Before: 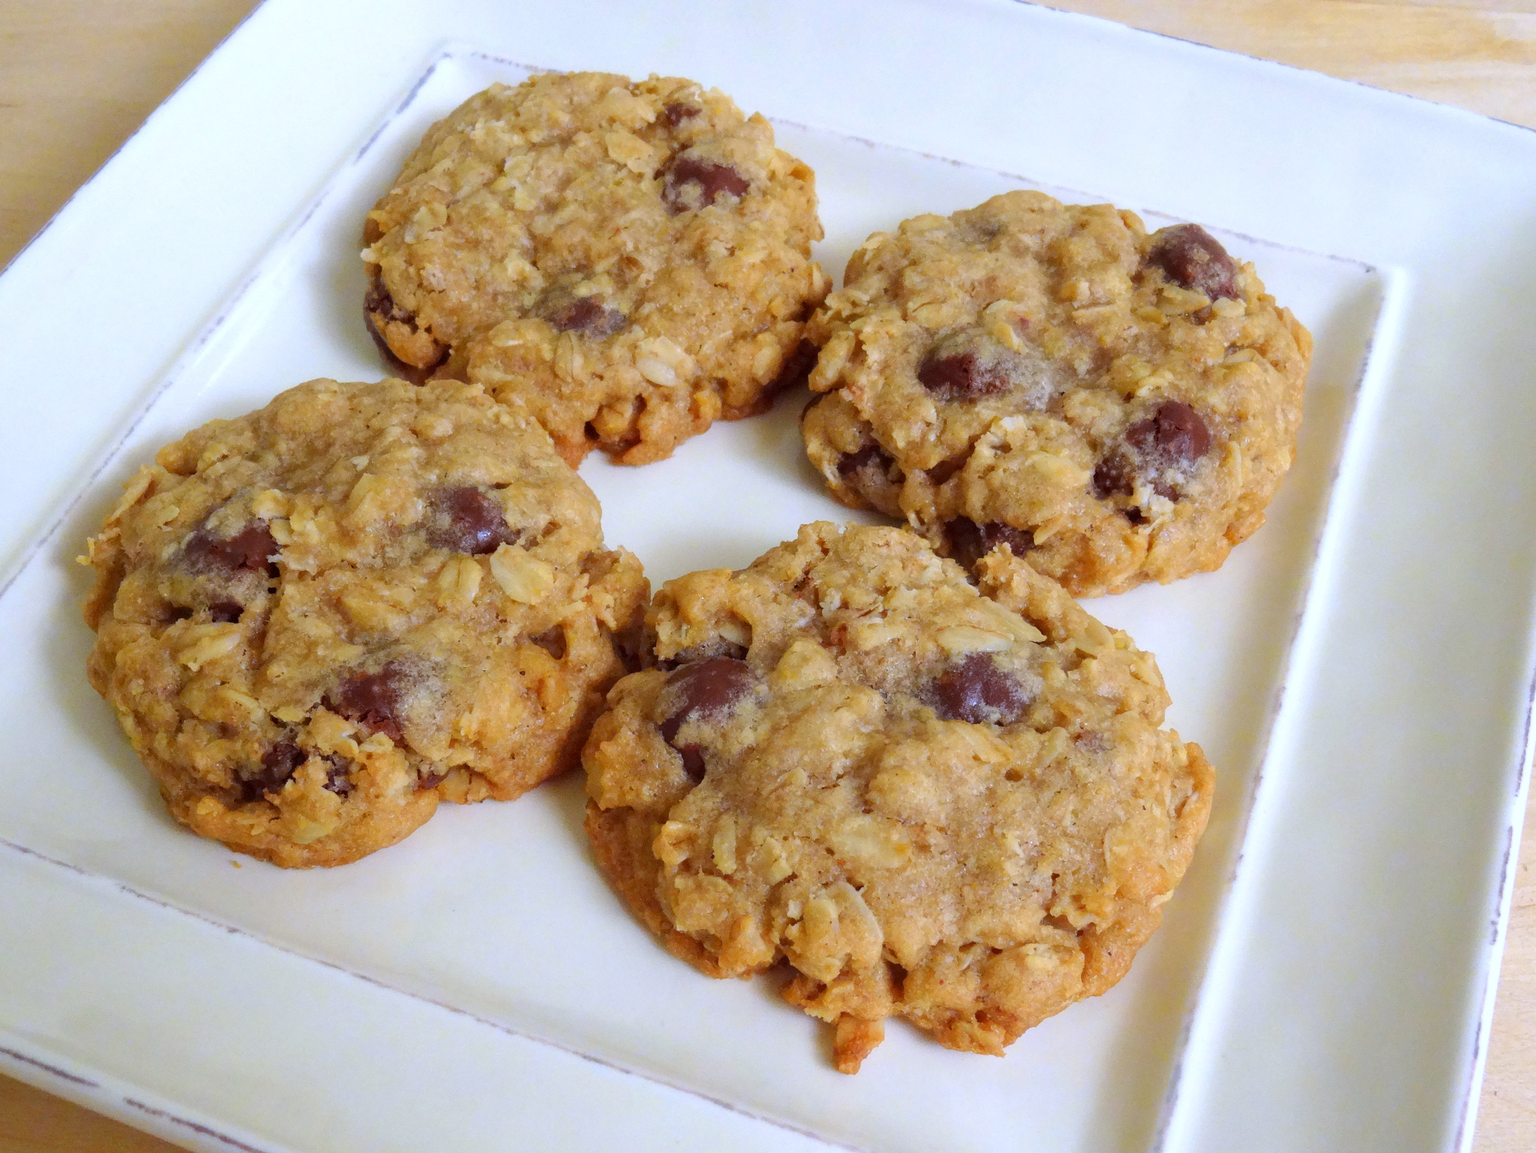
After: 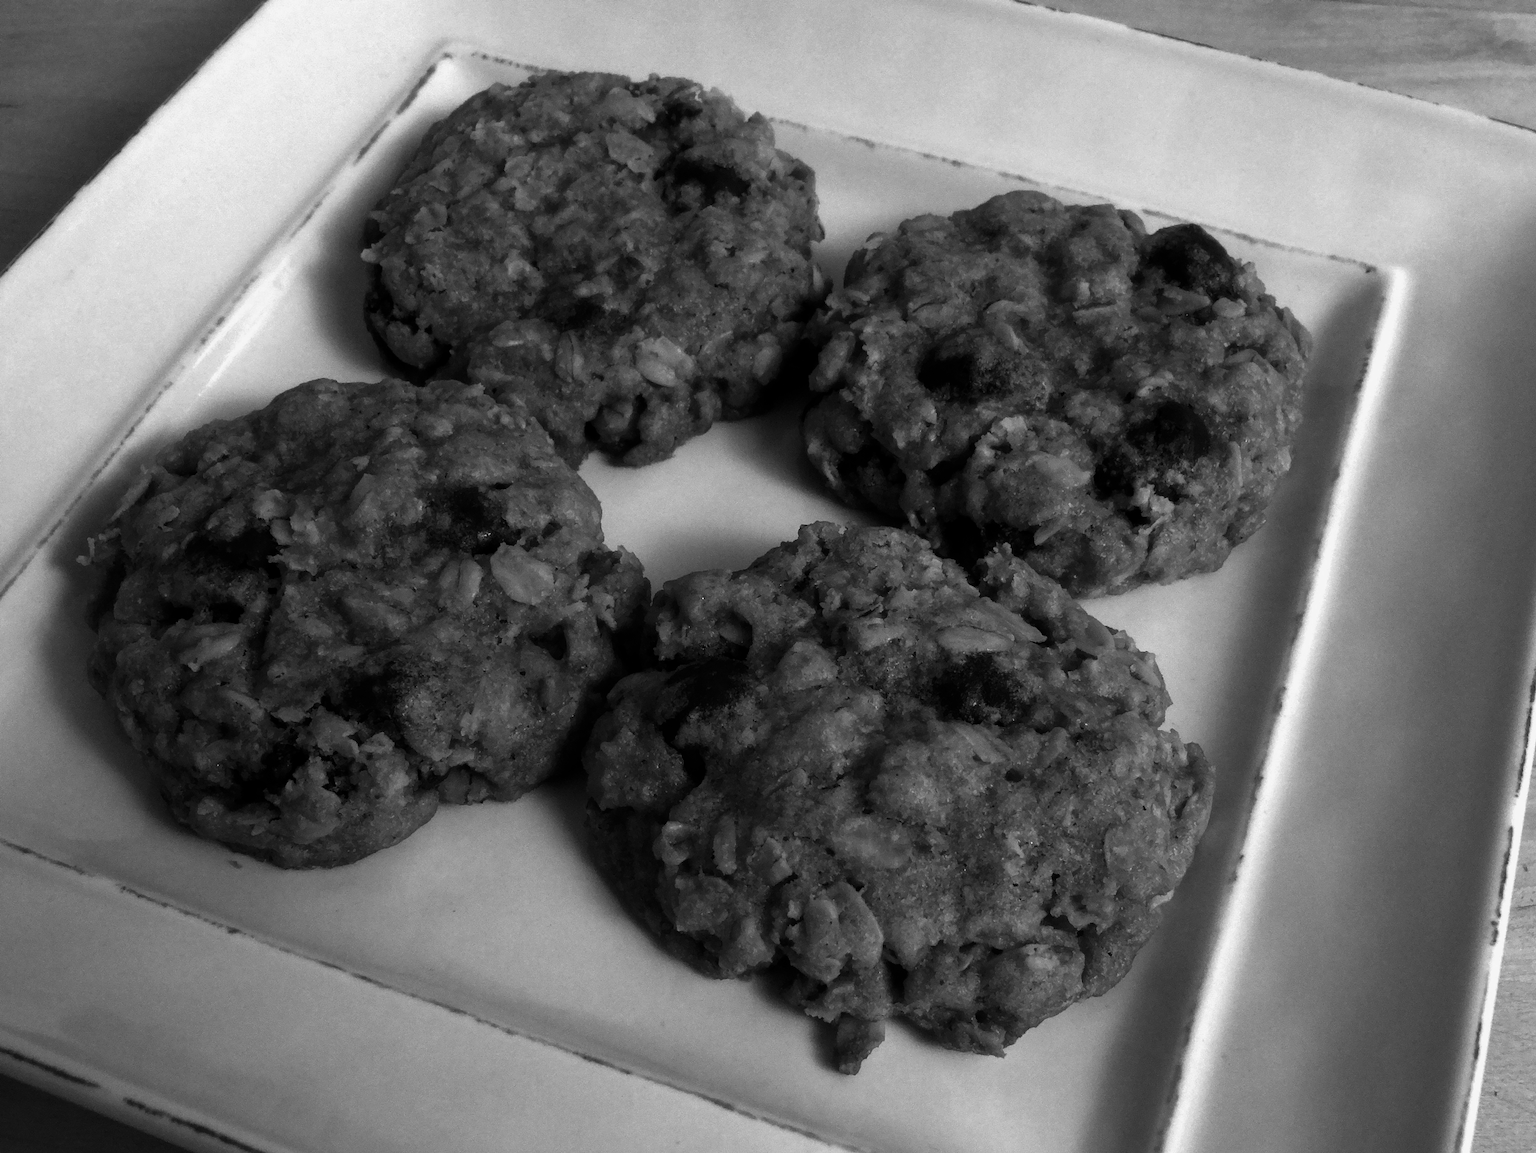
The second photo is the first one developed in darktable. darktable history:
white balance: red 0.983, blue 1.036
contrast brightness saturation: contrast 0.02, brightness -1, saturation -1
